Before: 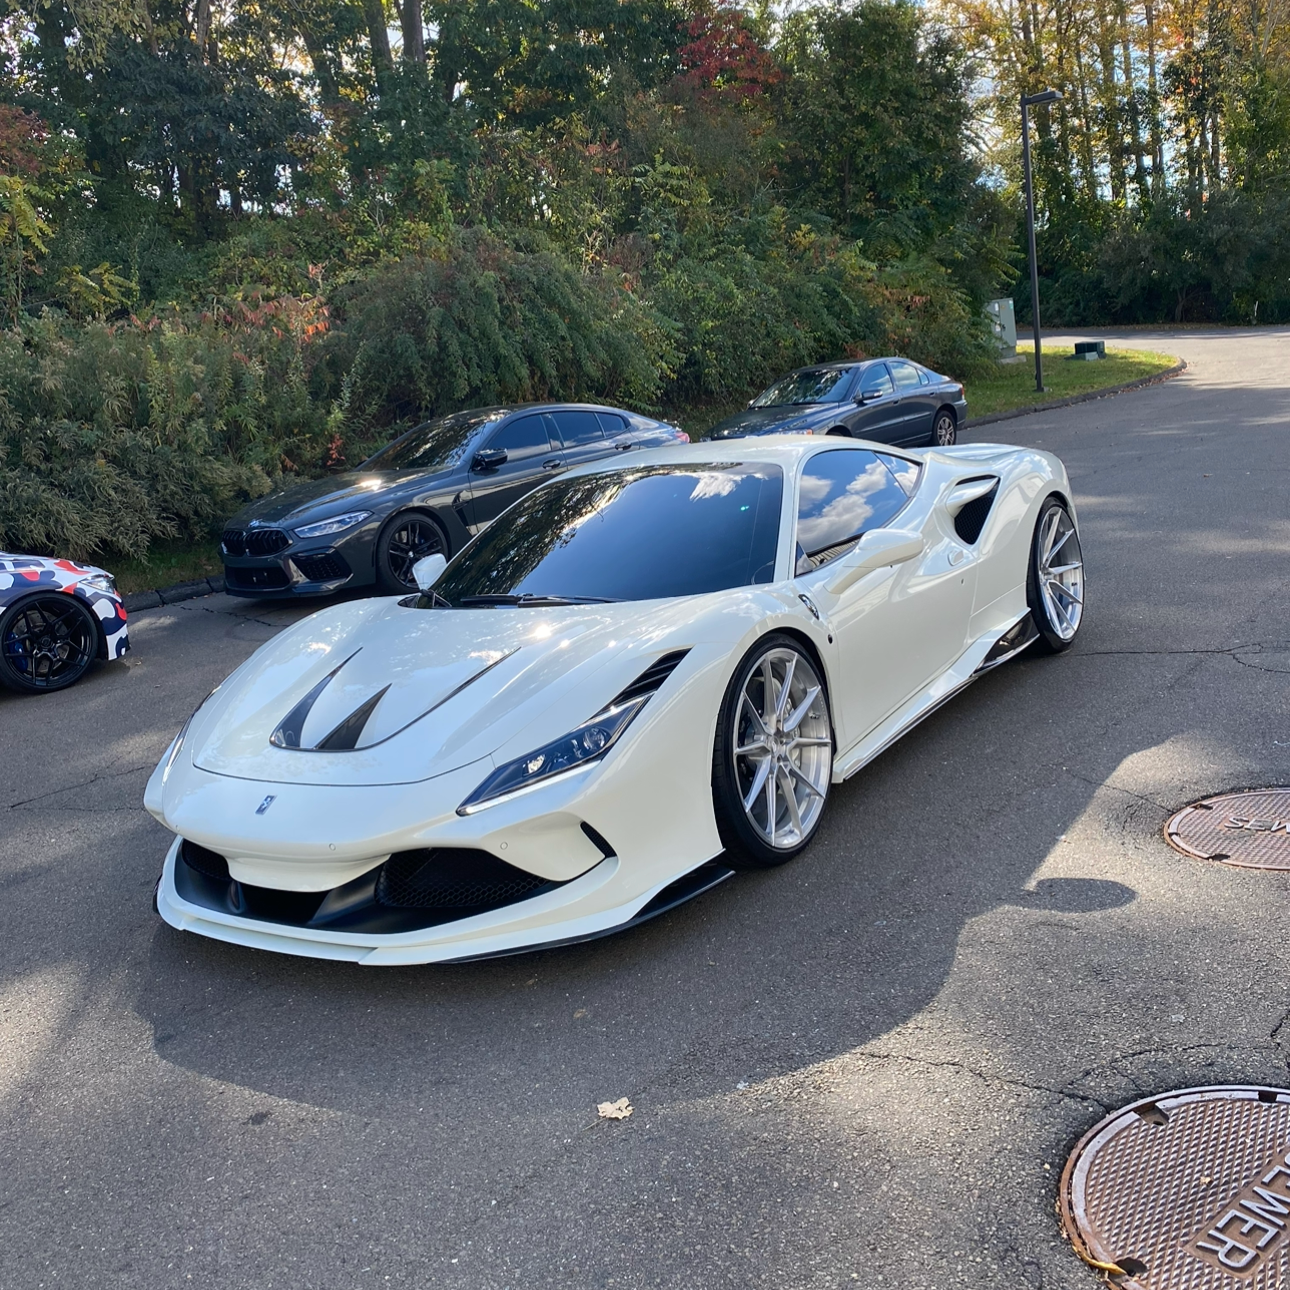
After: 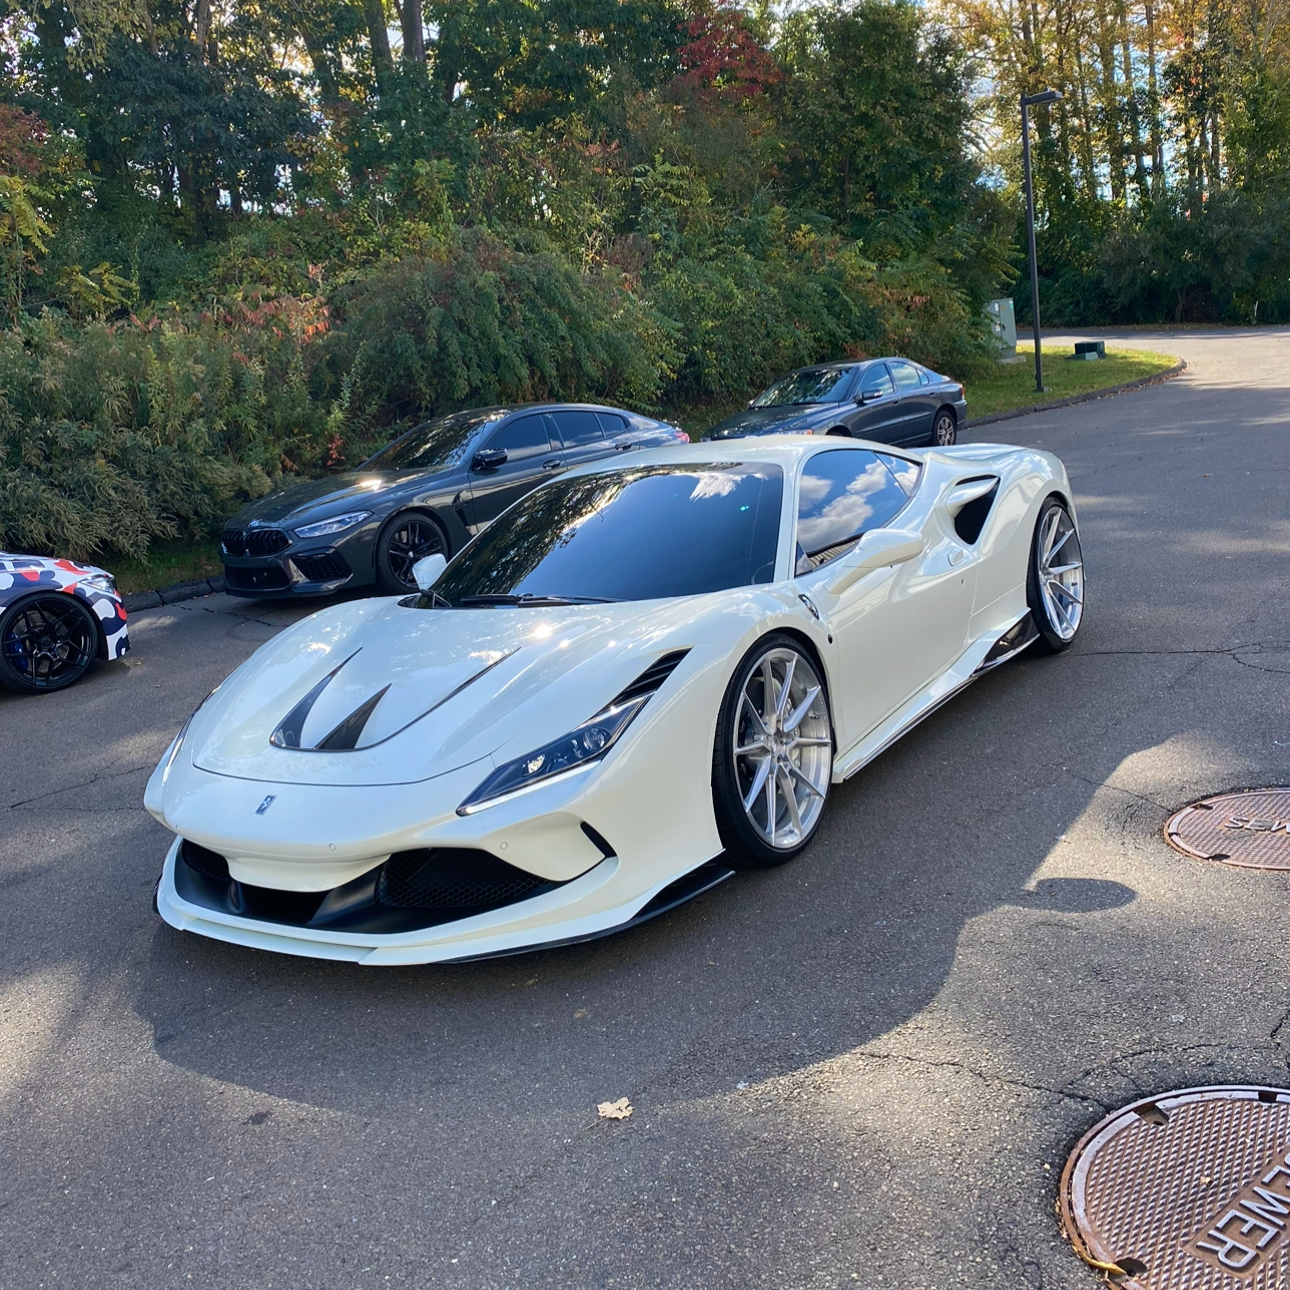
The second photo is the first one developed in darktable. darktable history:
color zones: curves: ch1 [(0, 0.469) (0.01, 0.469) (0.12, 0.446) (0.248, 0.469) (0.5, 0.5) (0.748, 0.5) (0.99, 0.469) (1, 0.469)]
color calibration: illuminant same as pipeline (D50), adaptation none (bypass), x 0.332, y 0.335, temperature 5021.48 K
velvia: on, module defaults
